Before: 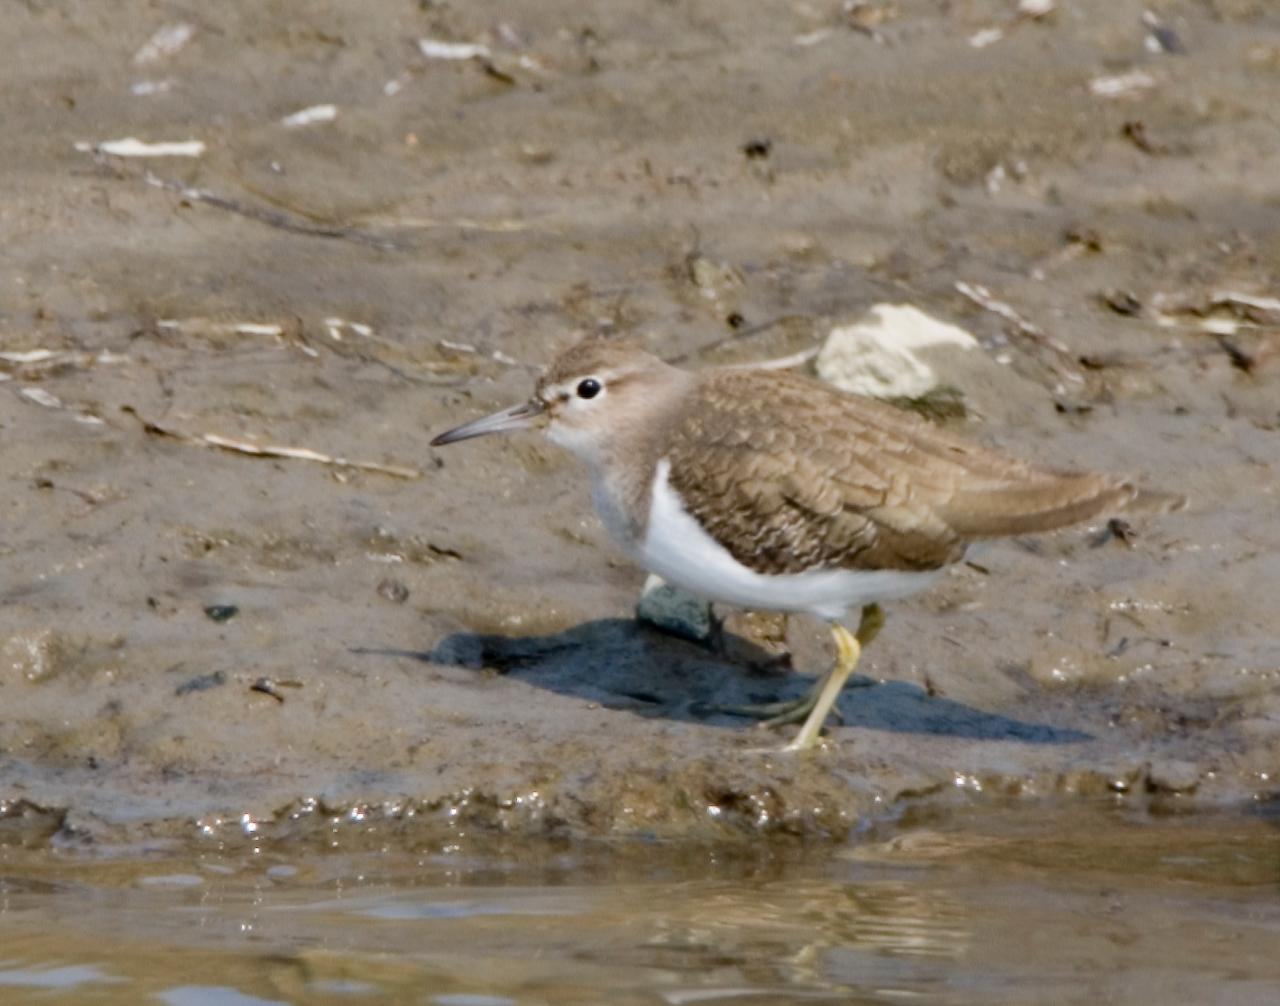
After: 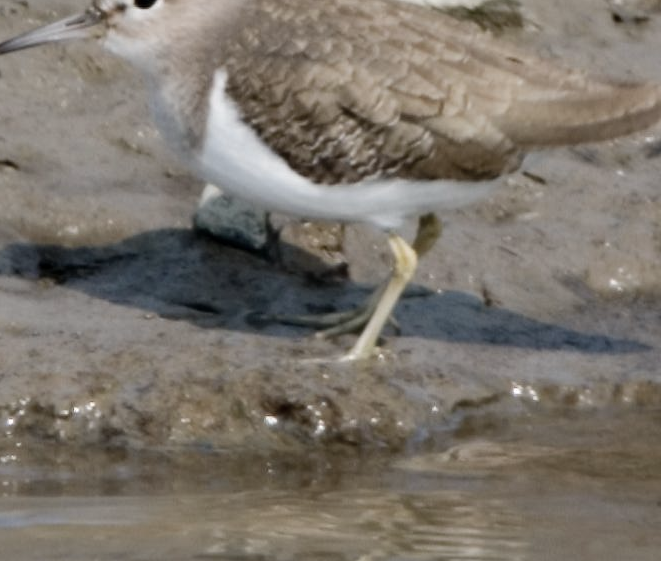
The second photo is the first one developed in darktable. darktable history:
color correction: highlights b* -0.047, saturation 0.609
crop: left 34.65%, top 38.768%, right 13.637%, bottom 5.423%
